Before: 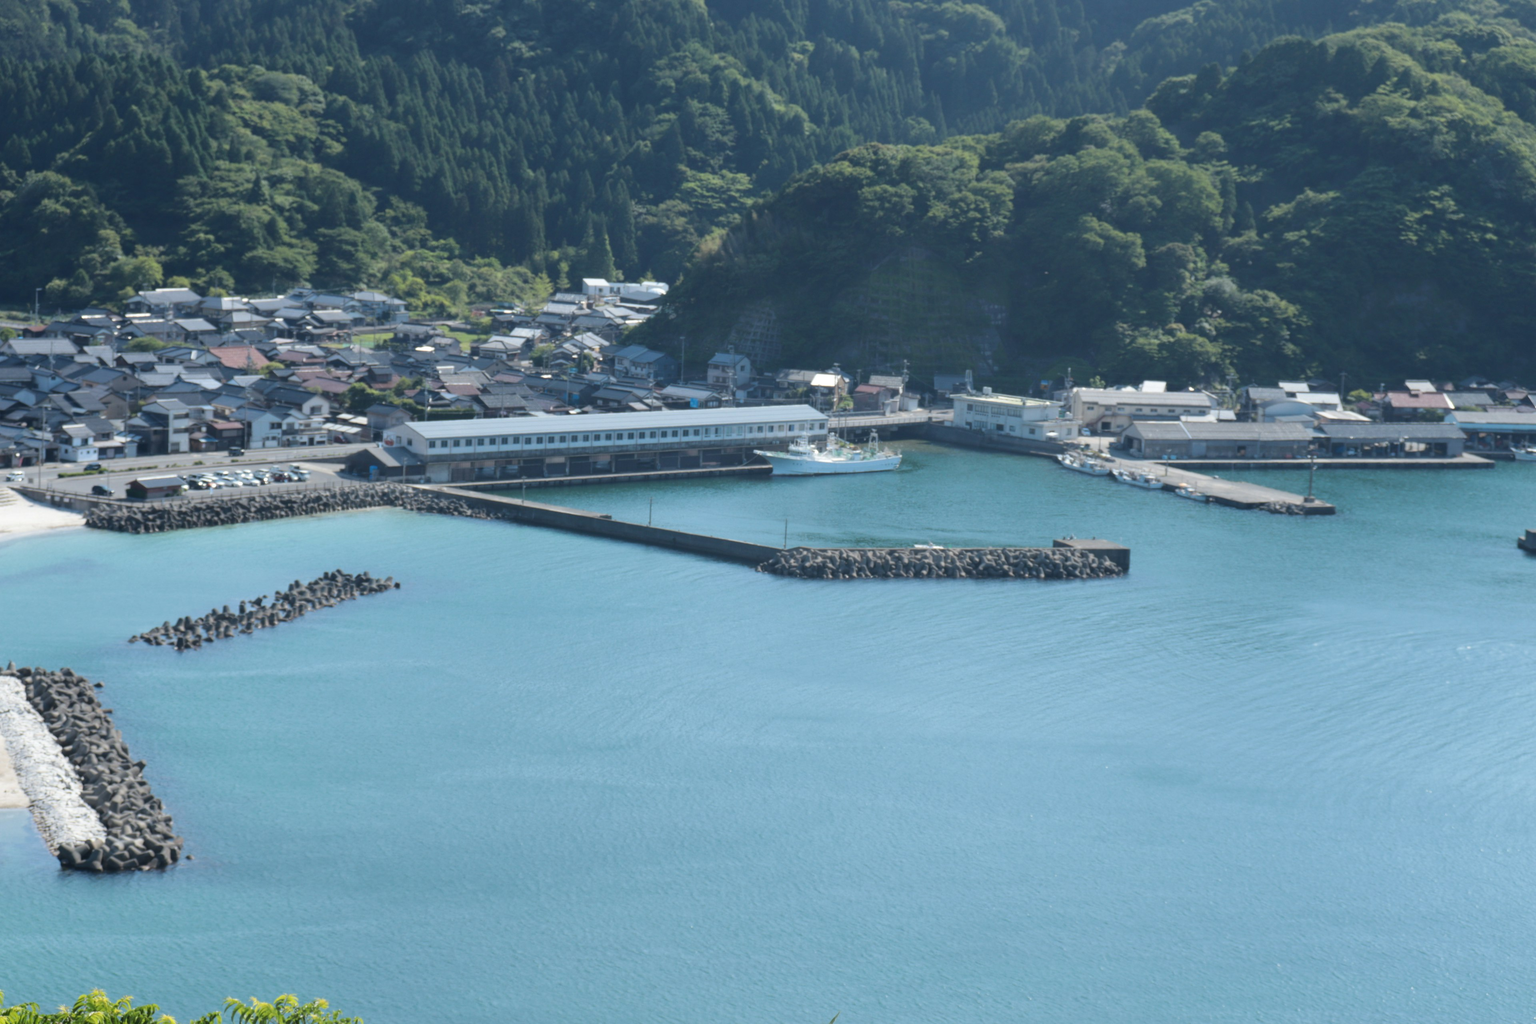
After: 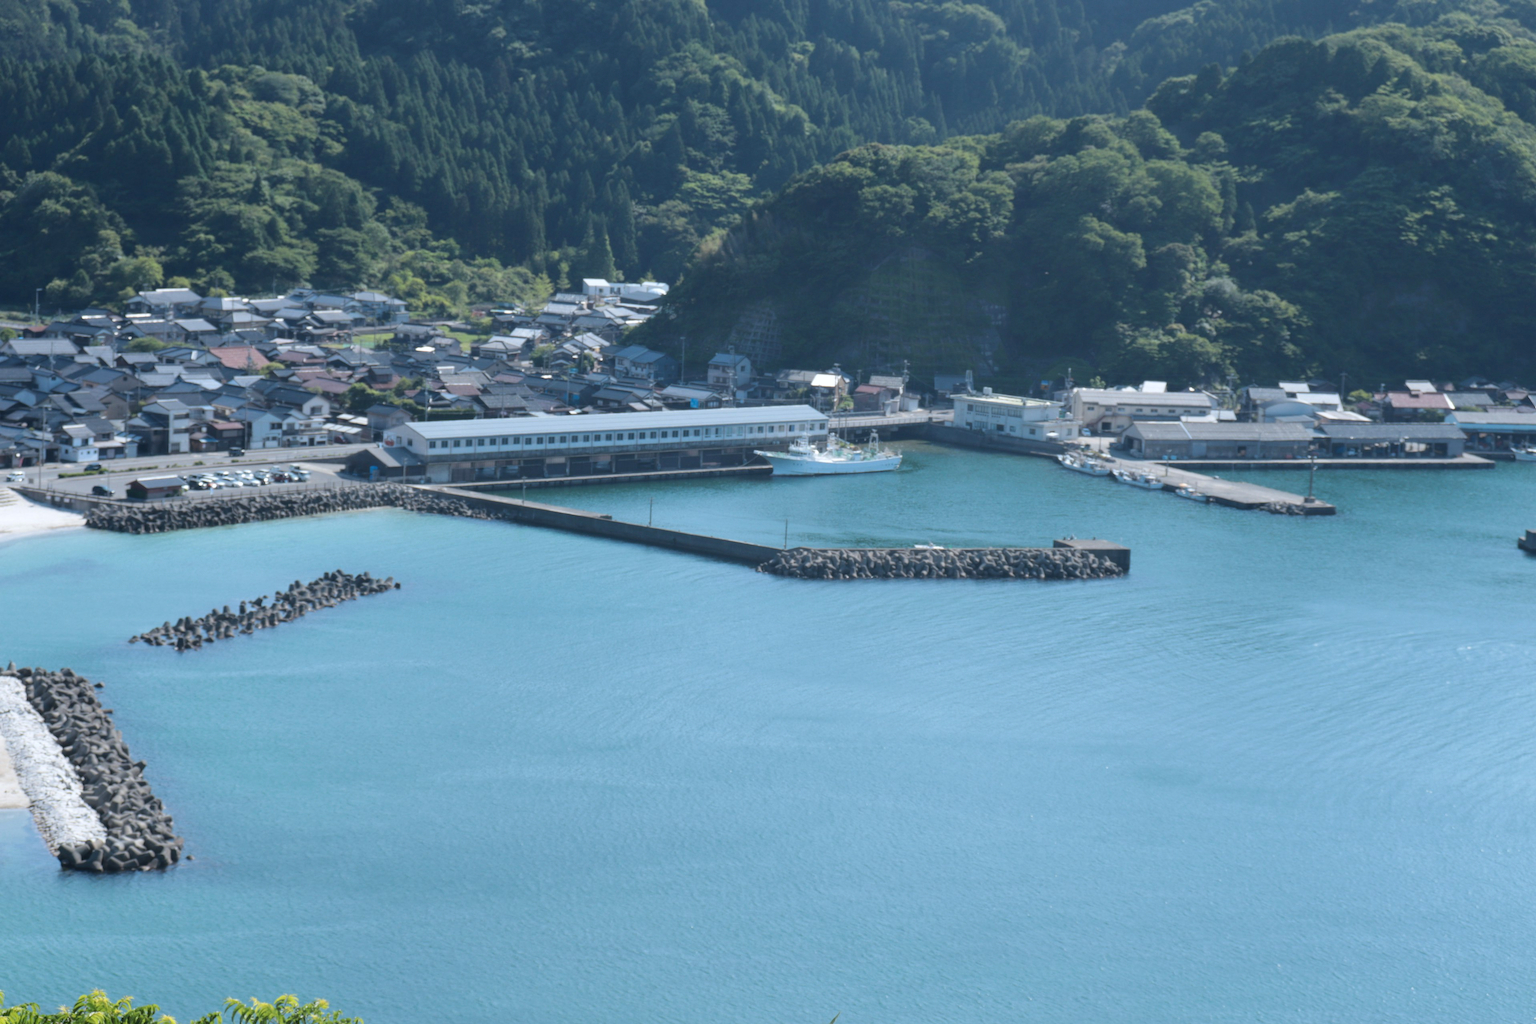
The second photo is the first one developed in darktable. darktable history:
color correction: highlights a* -0.08, highlights b* -5.67, shadows a* -0.124, shadows b* -0.14
